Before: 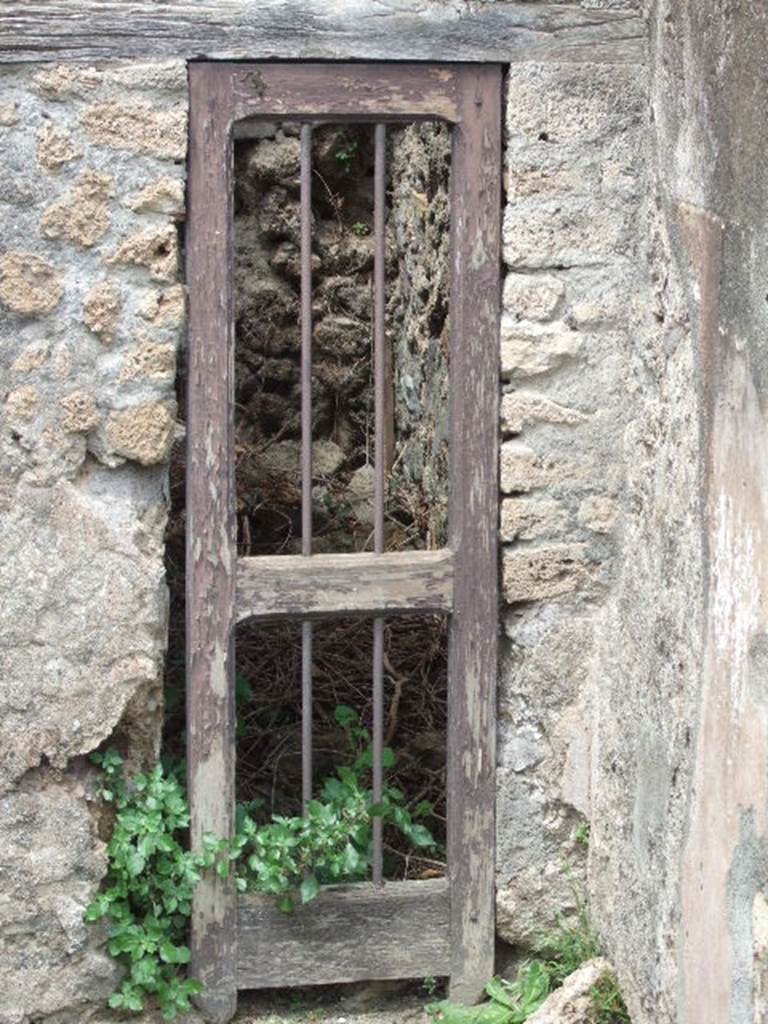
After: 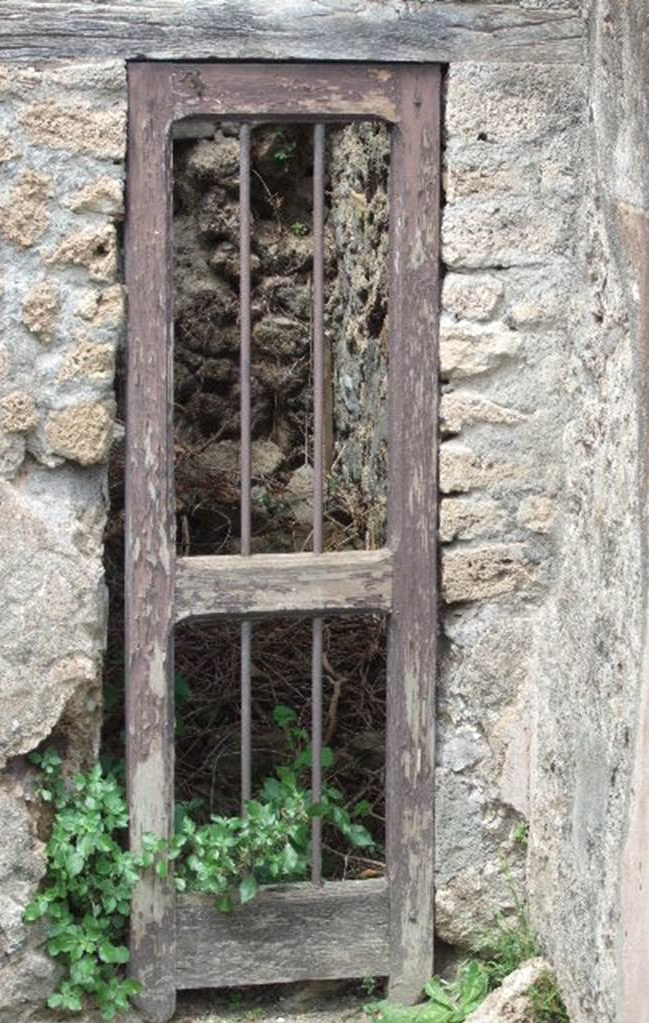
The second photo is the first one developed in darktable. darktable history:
crop: left 7.958%, right 7.457%
